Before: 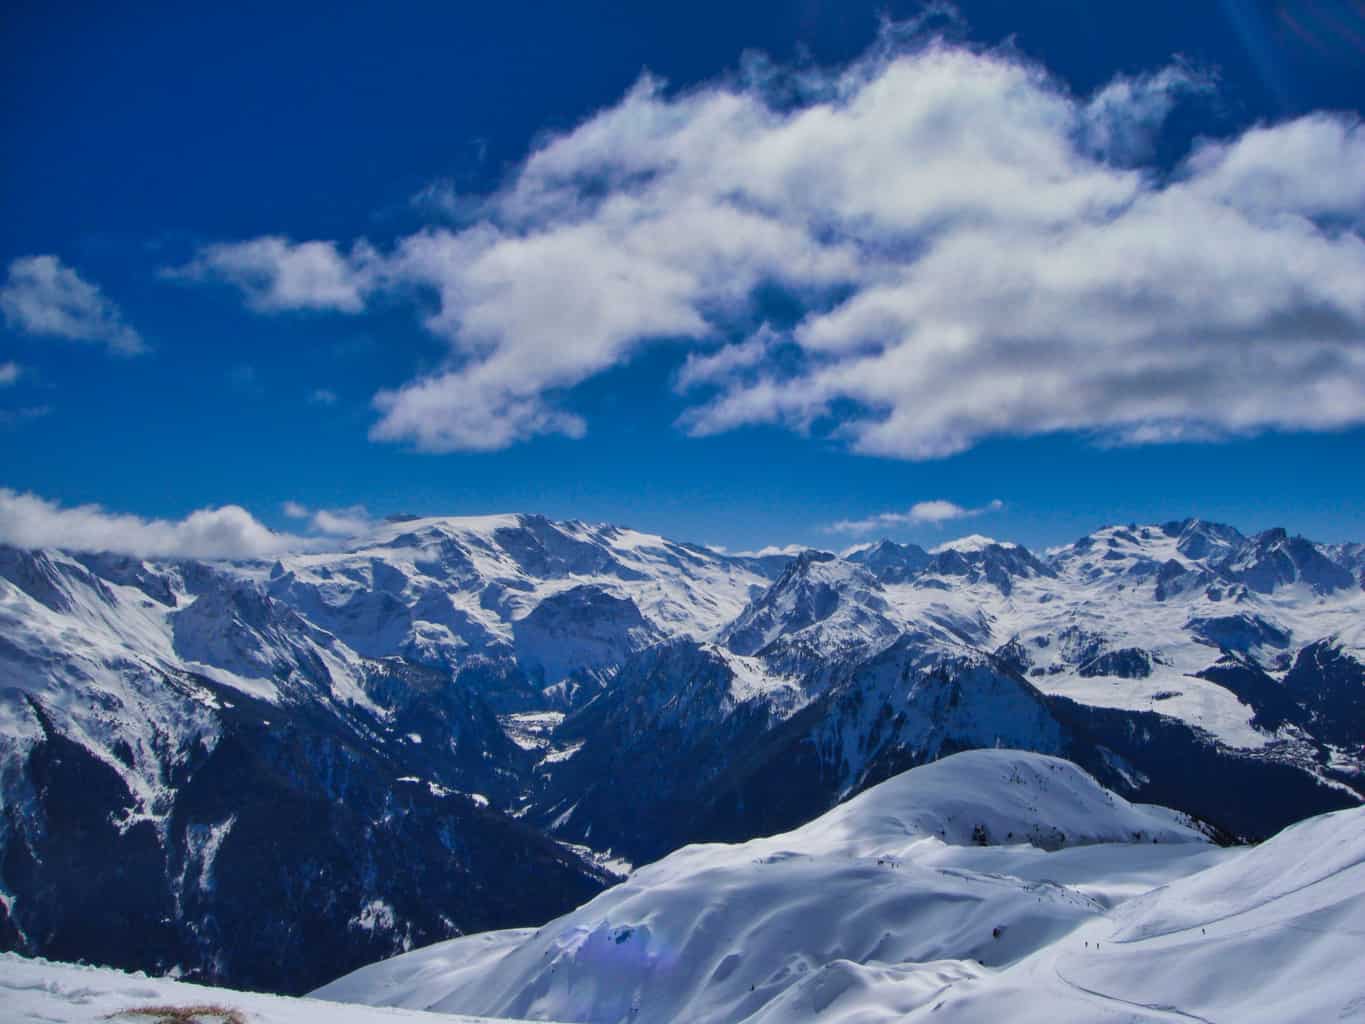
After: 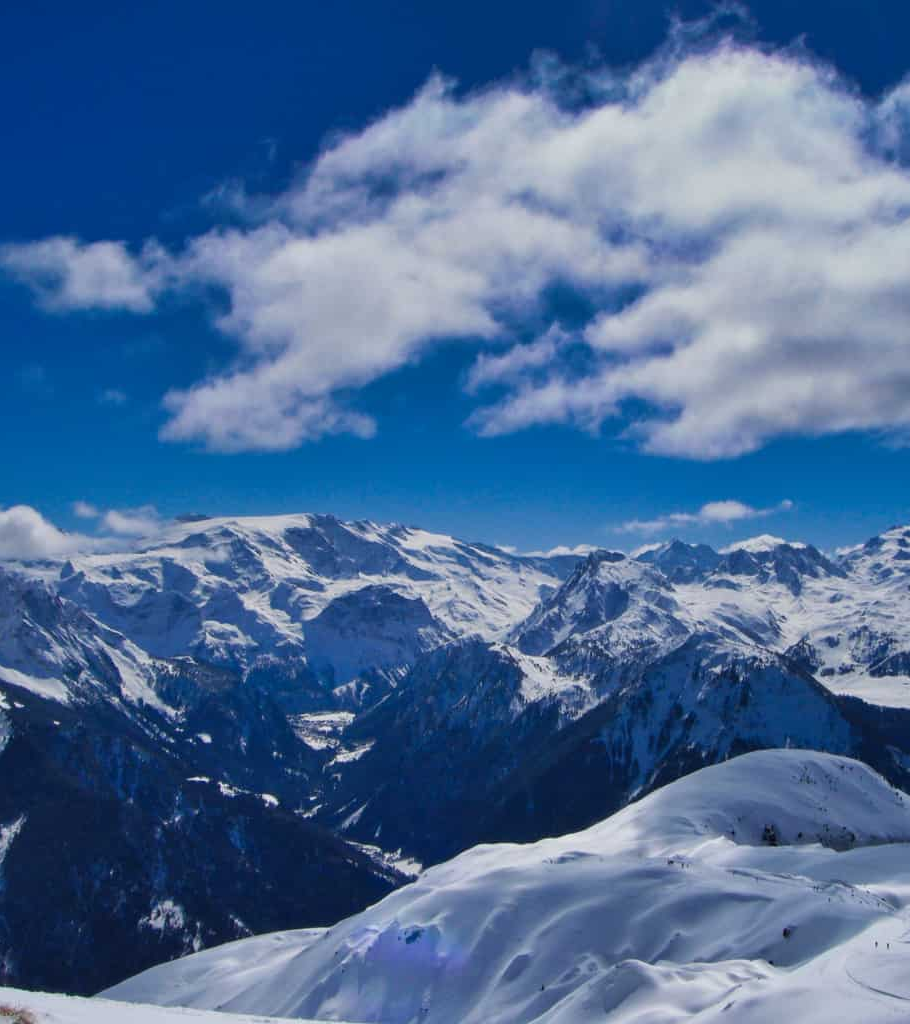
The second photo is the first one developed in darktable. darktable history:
white balance: emerald 1
crop and rotate: left 15.446%, right 17.836%
